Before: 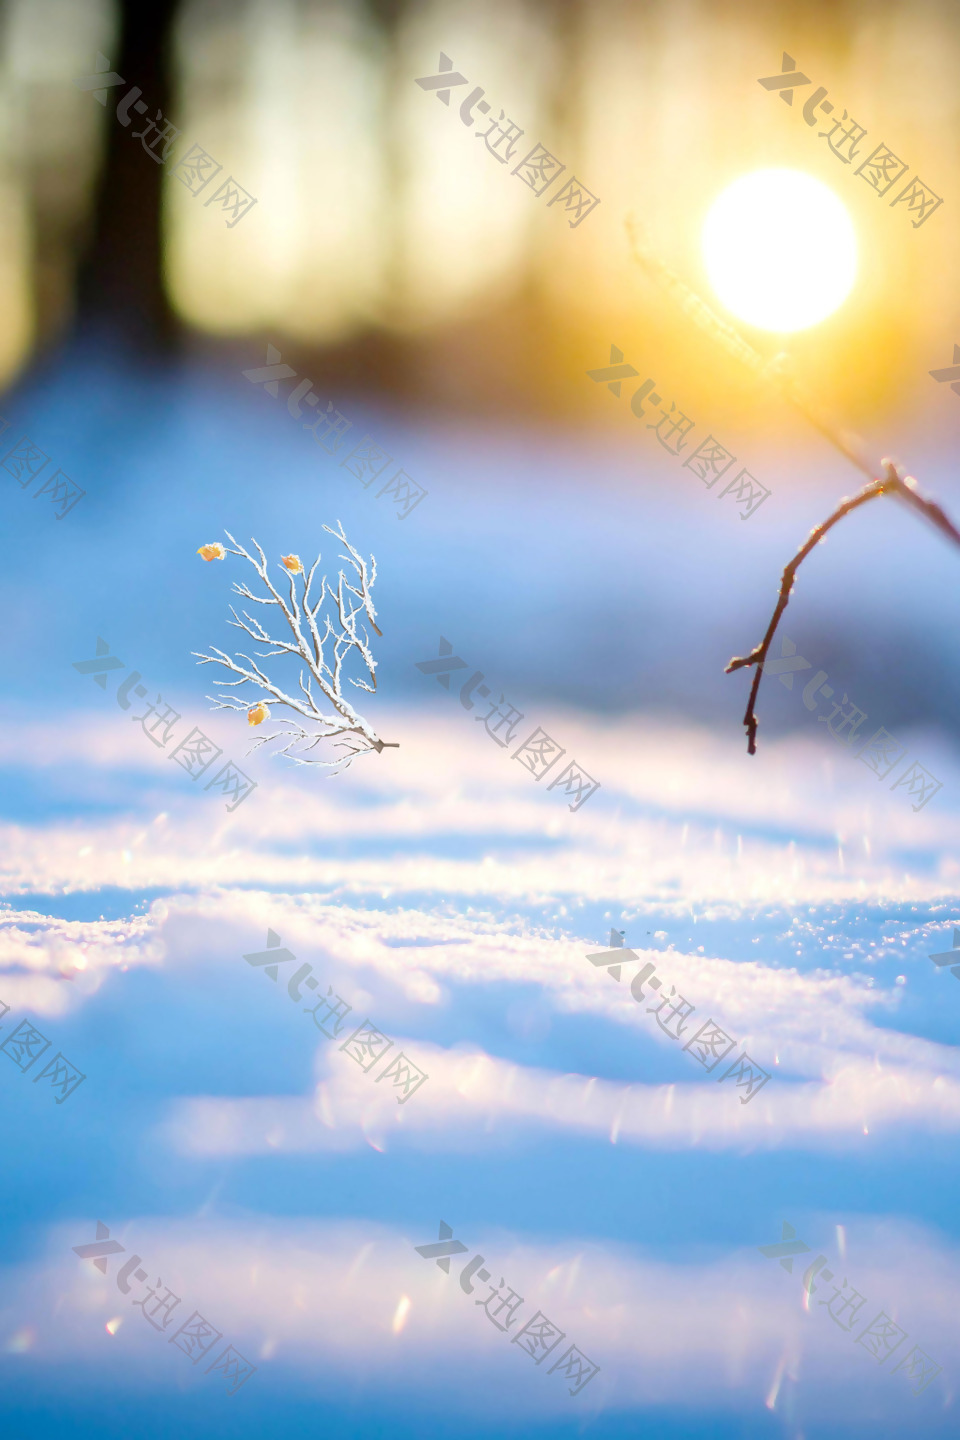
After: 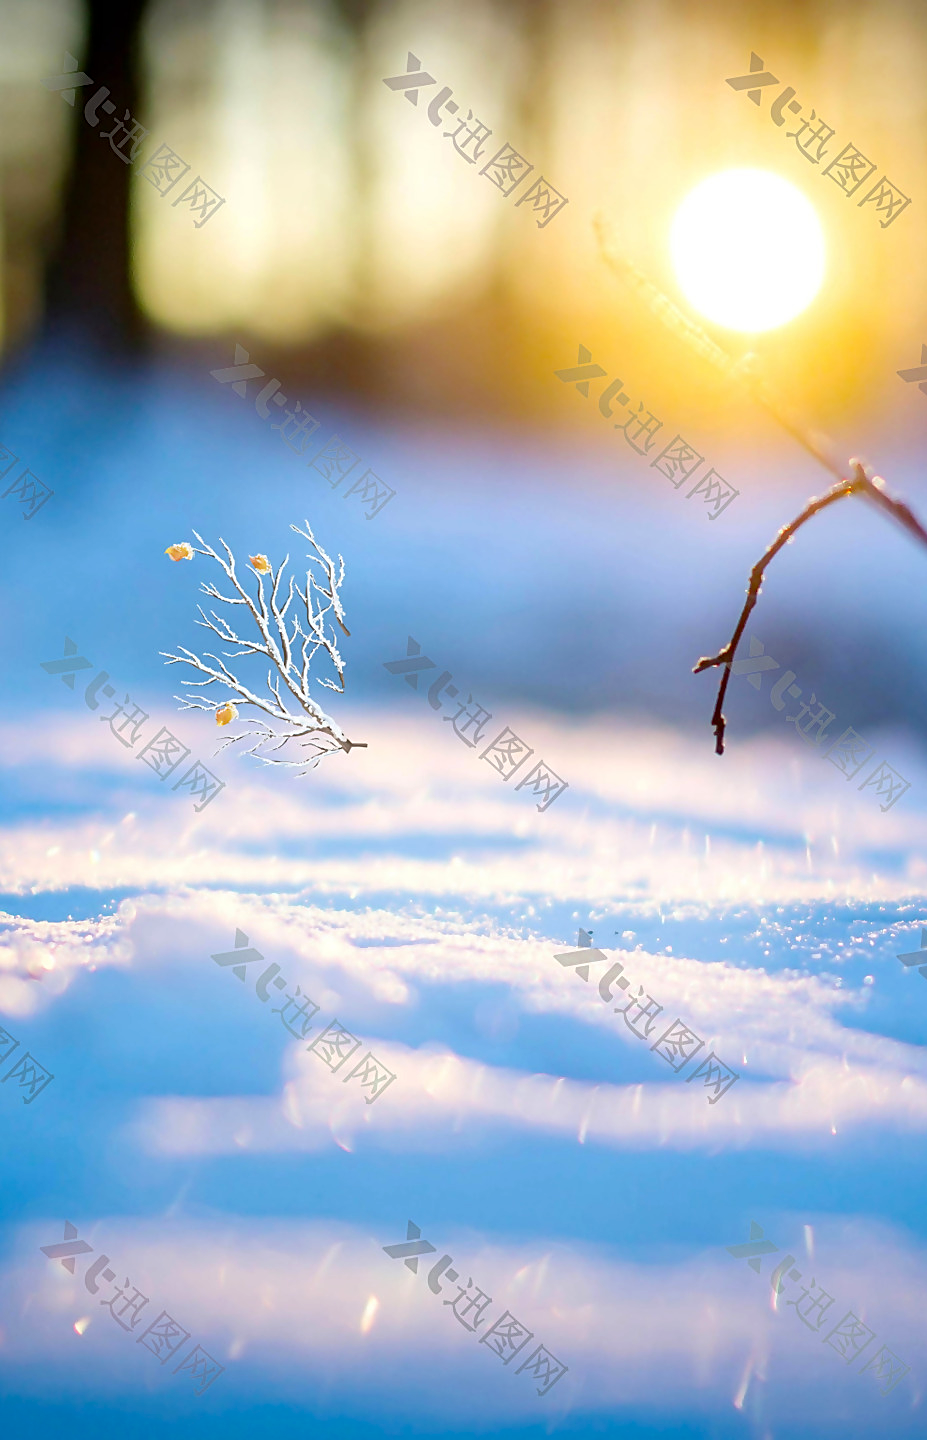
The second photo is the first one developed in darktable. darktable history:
crop and rotate: left 3.387%
haze removal: compatibility mode true, adaptive false
sharpen: on, module defaults
